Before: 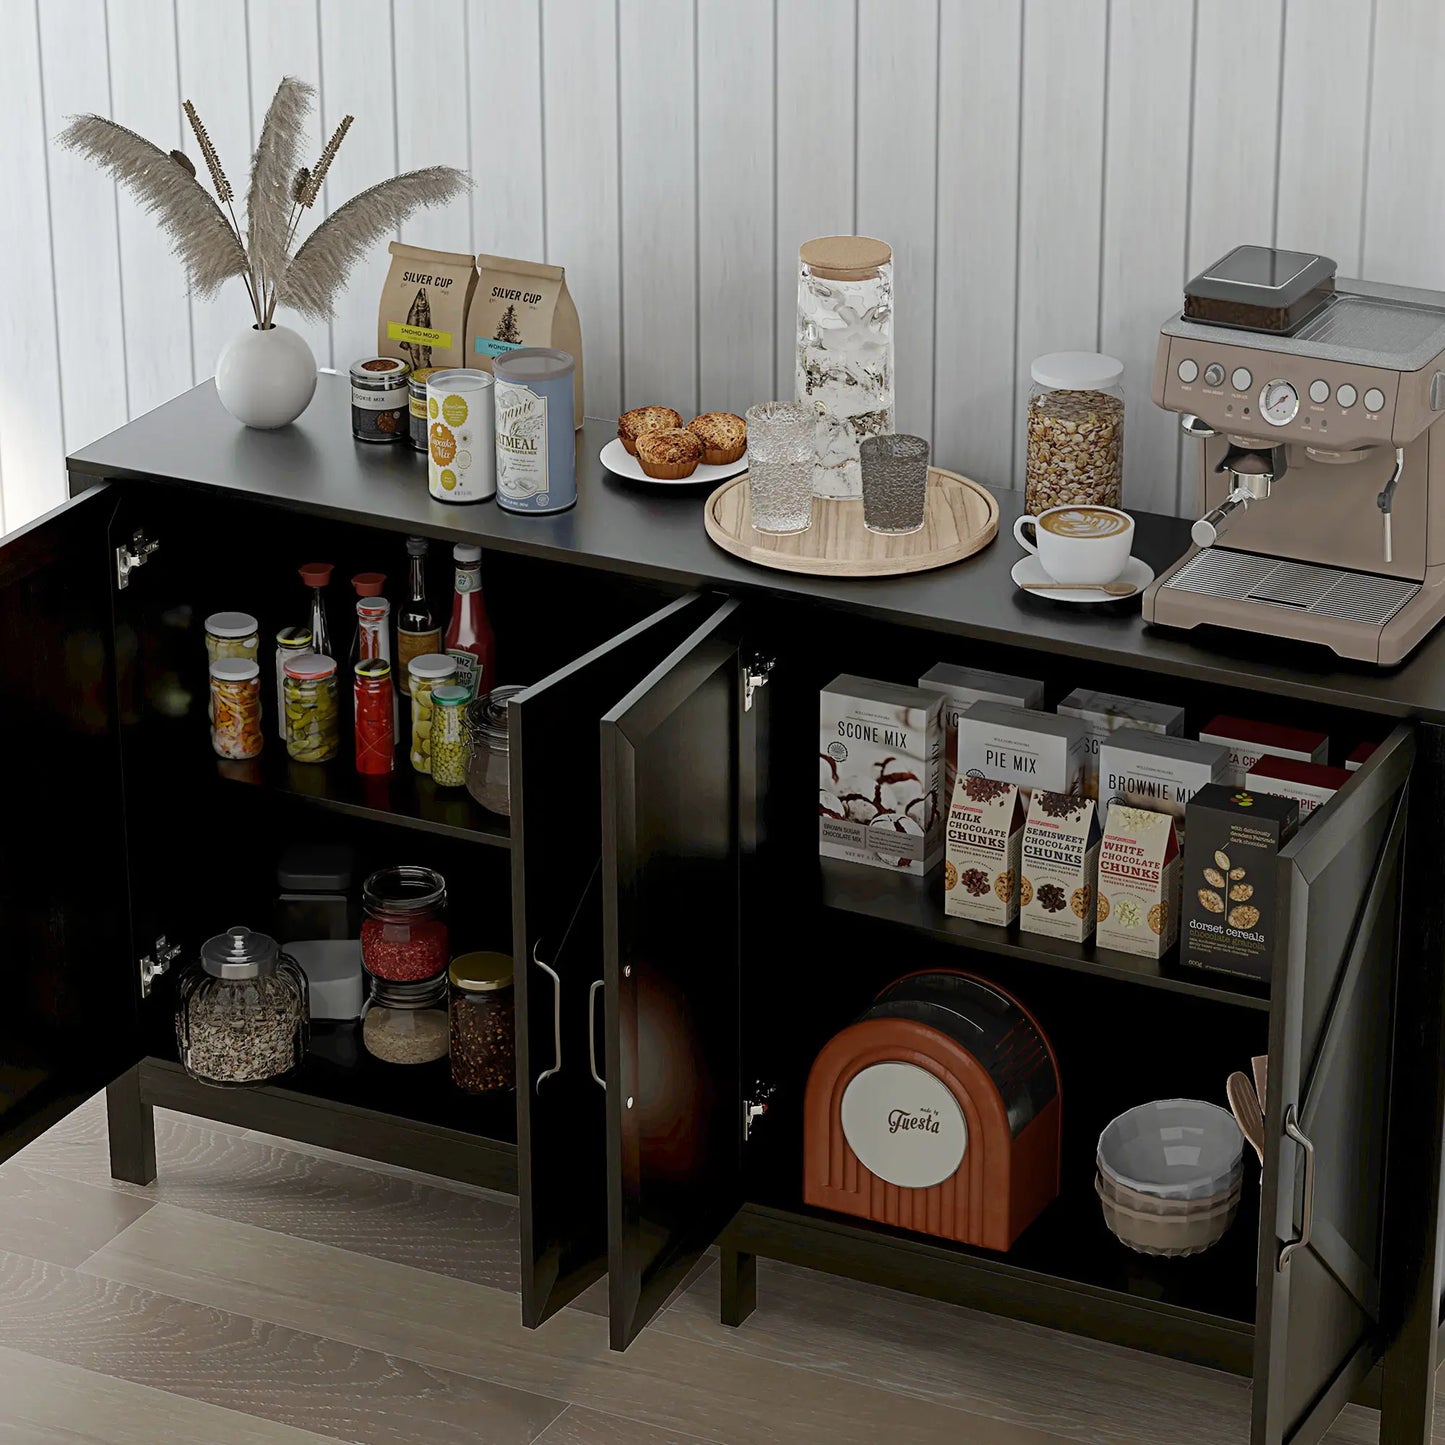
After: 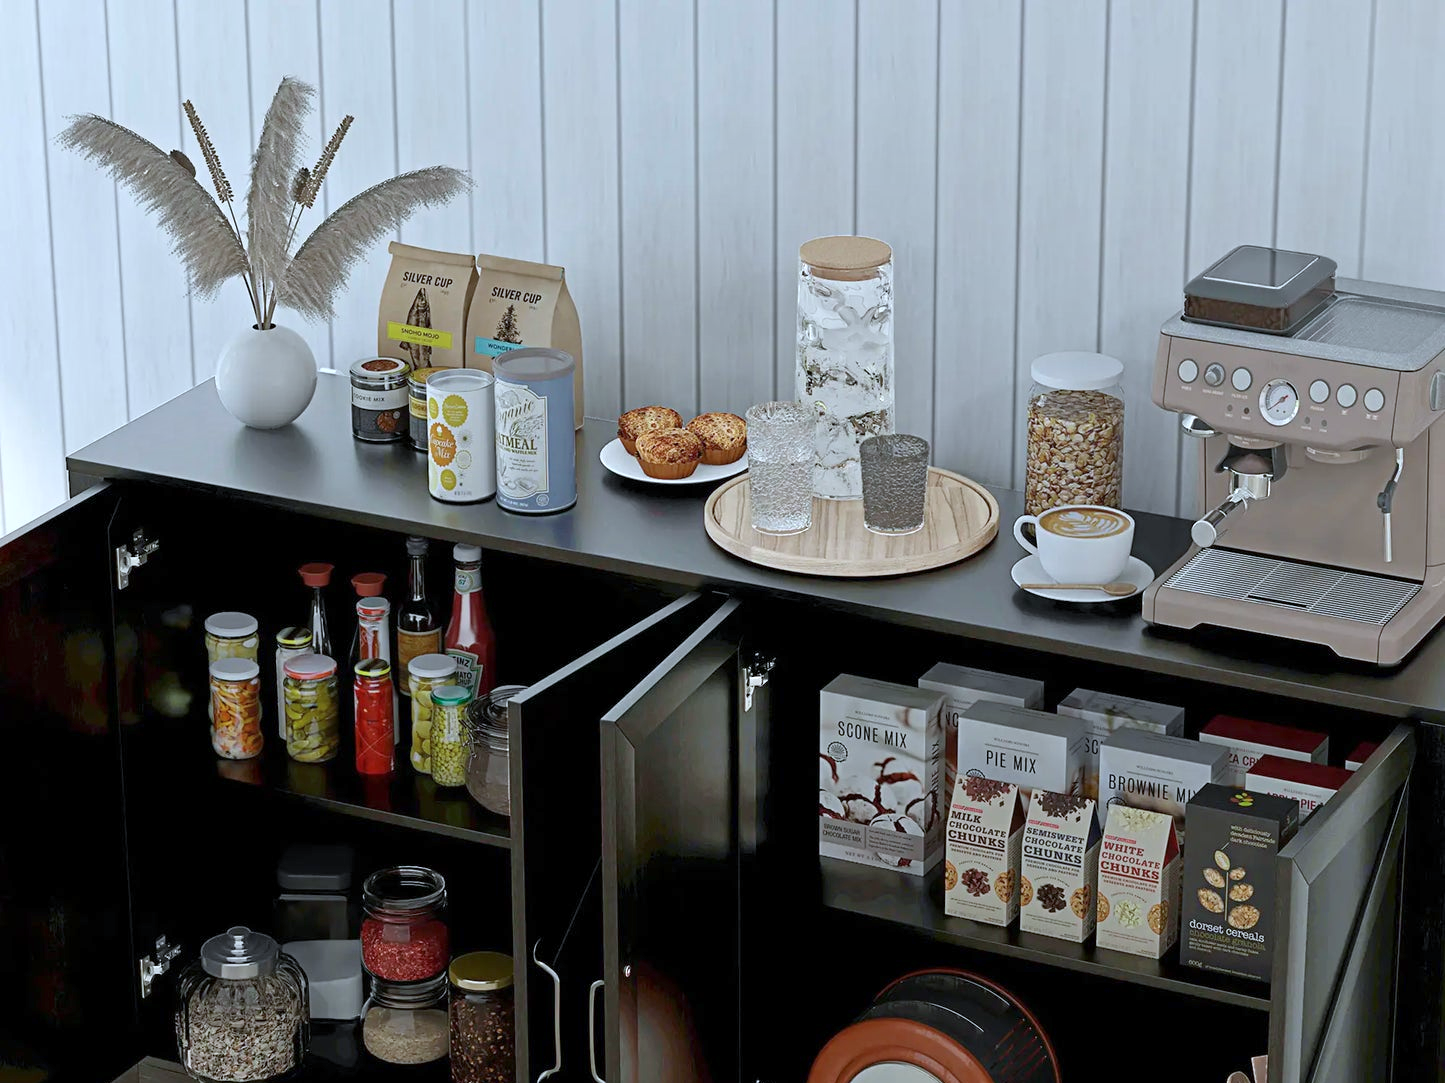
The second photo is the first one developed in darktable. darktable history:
tone equalizer: -8 EV 1 EV, -7 EV 1 EV, -6 EV 1 EV, -5 EV 1 EV, -4 EV 1 EV, -3 EV 0.75 EV, -2 EV 0.5 EV, -1 EV 0.25 EV
crop: bottom 24.988%
color calibration: illuminant custom, x 0.368, y 0.373, temperature 4330.32 K
